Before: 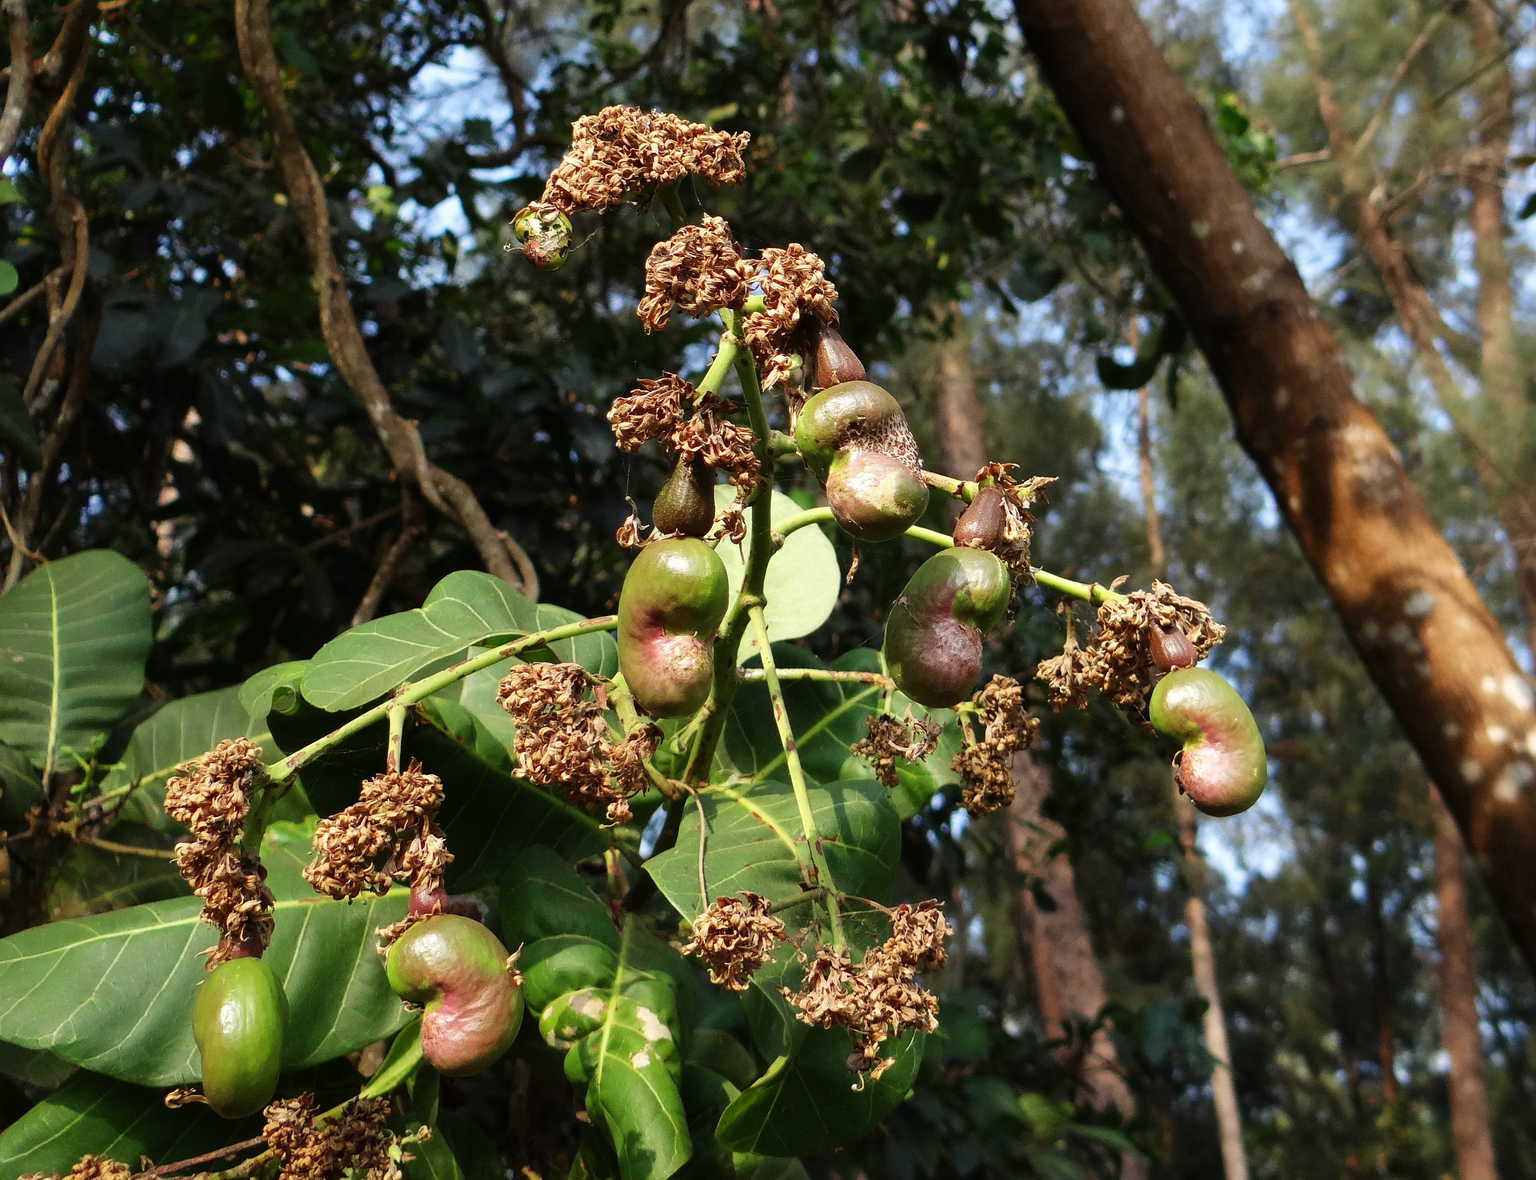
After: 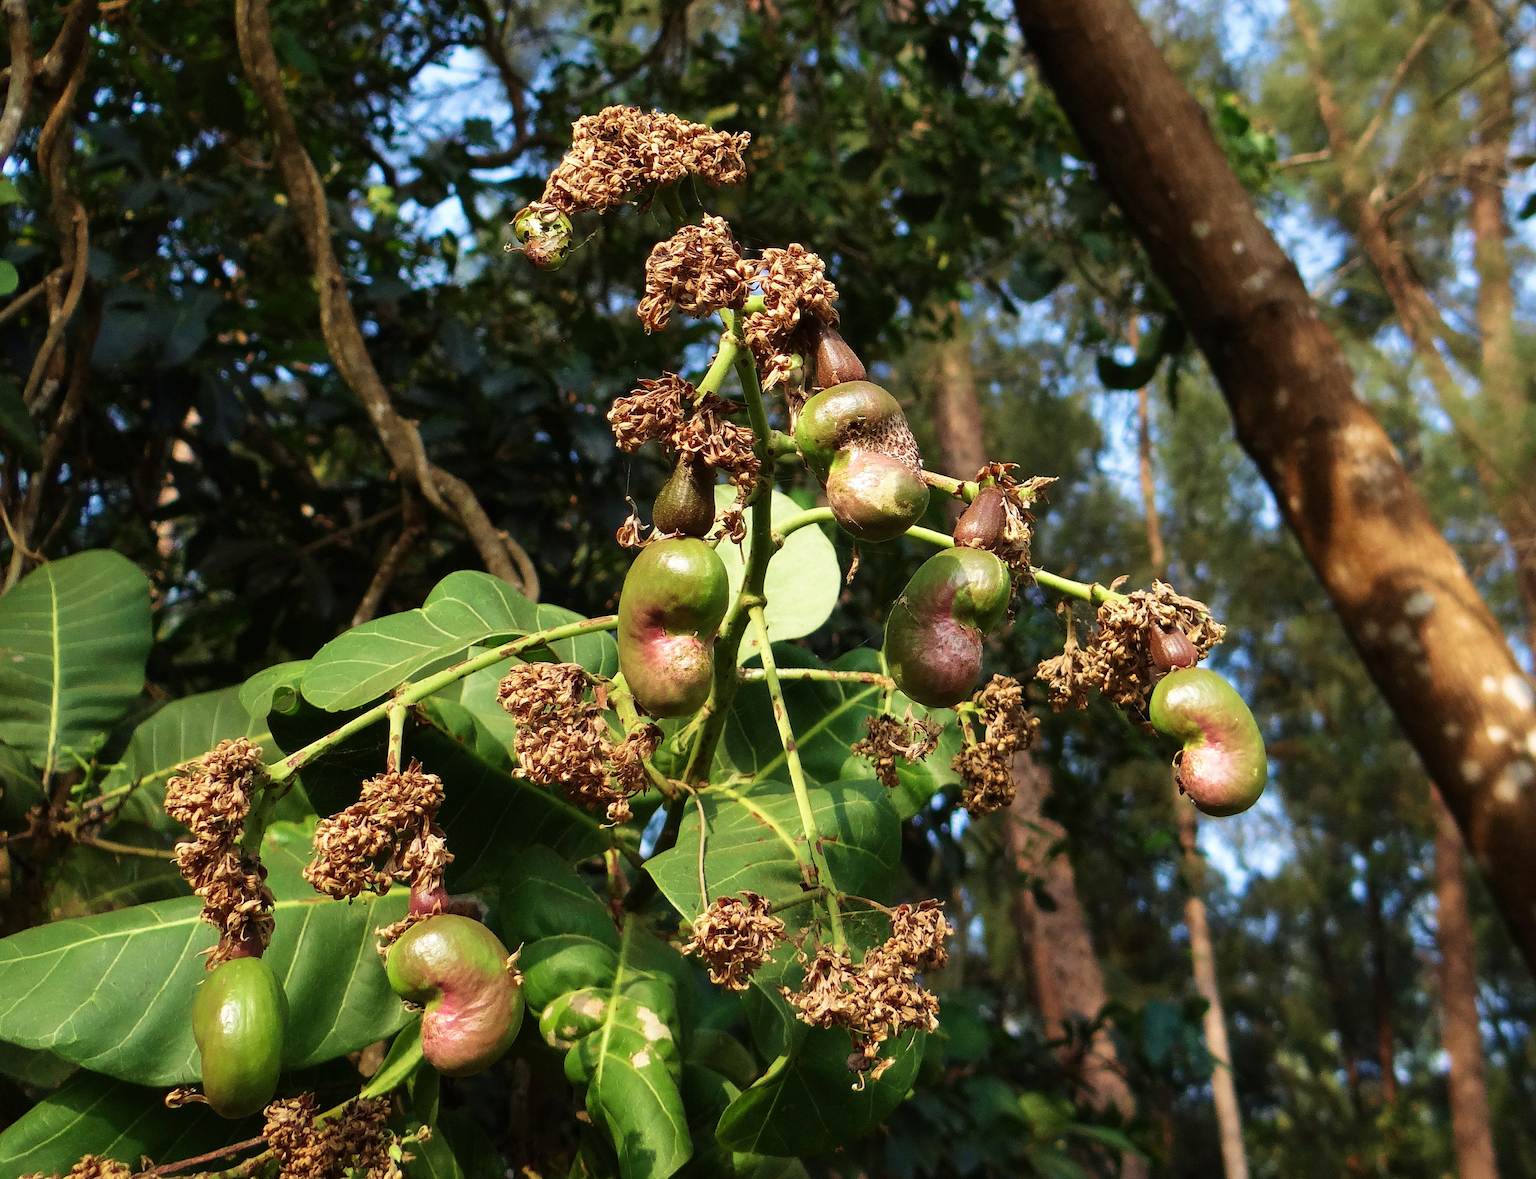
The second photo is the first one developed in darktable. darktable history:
white balance: emerald 1
velvia: strength 45%
